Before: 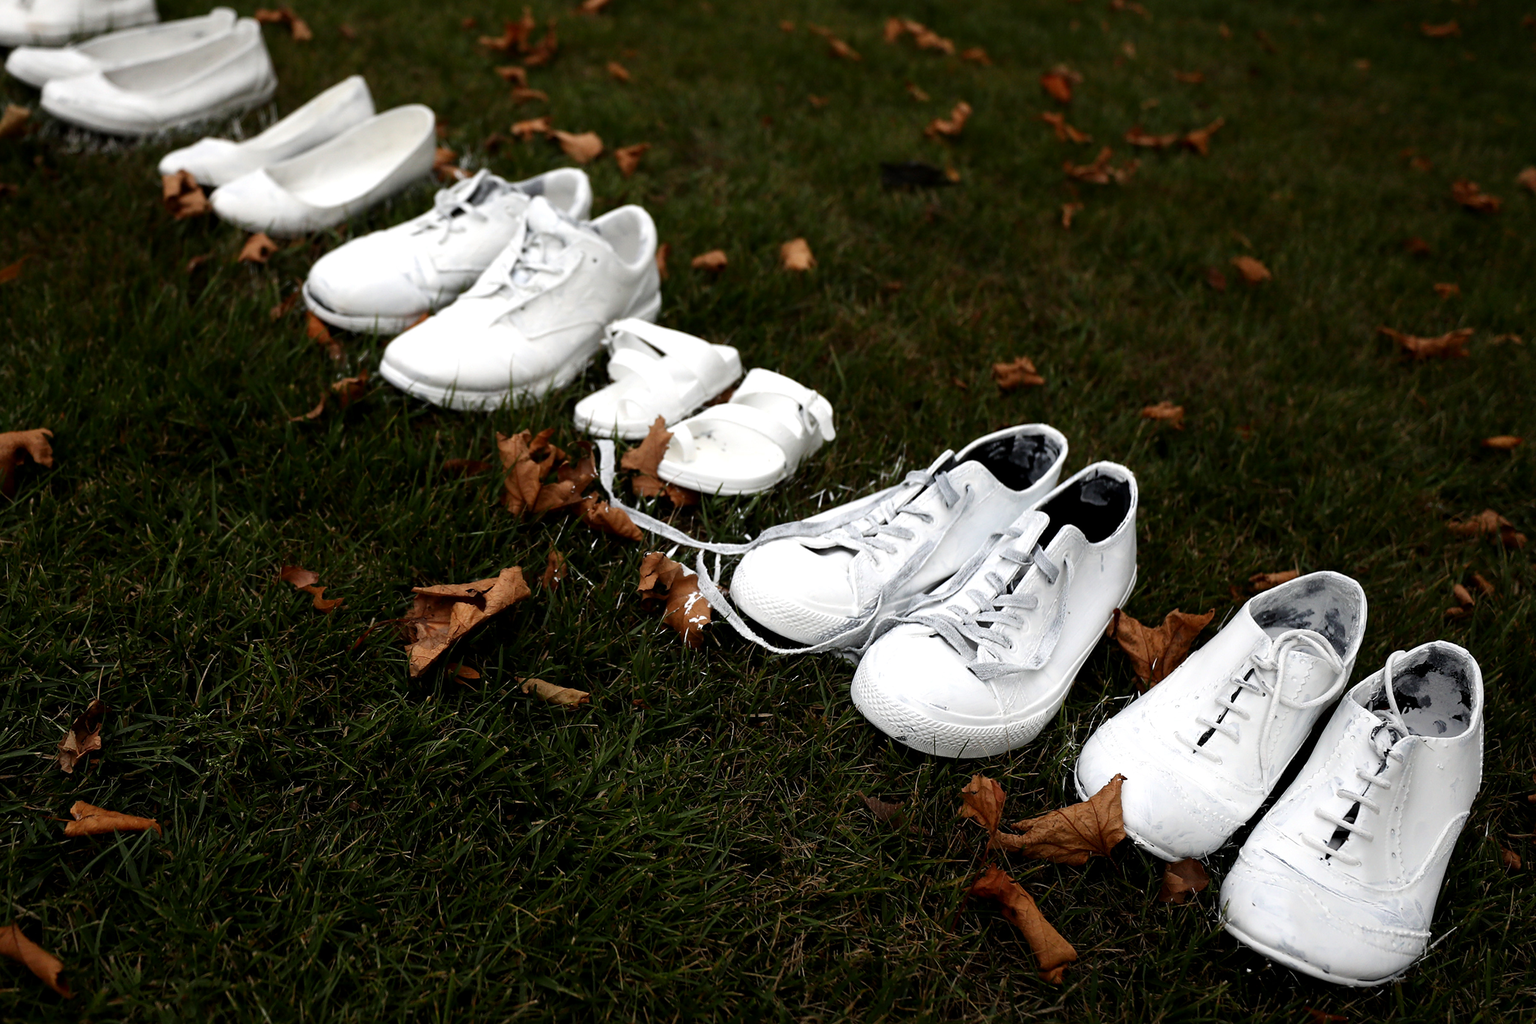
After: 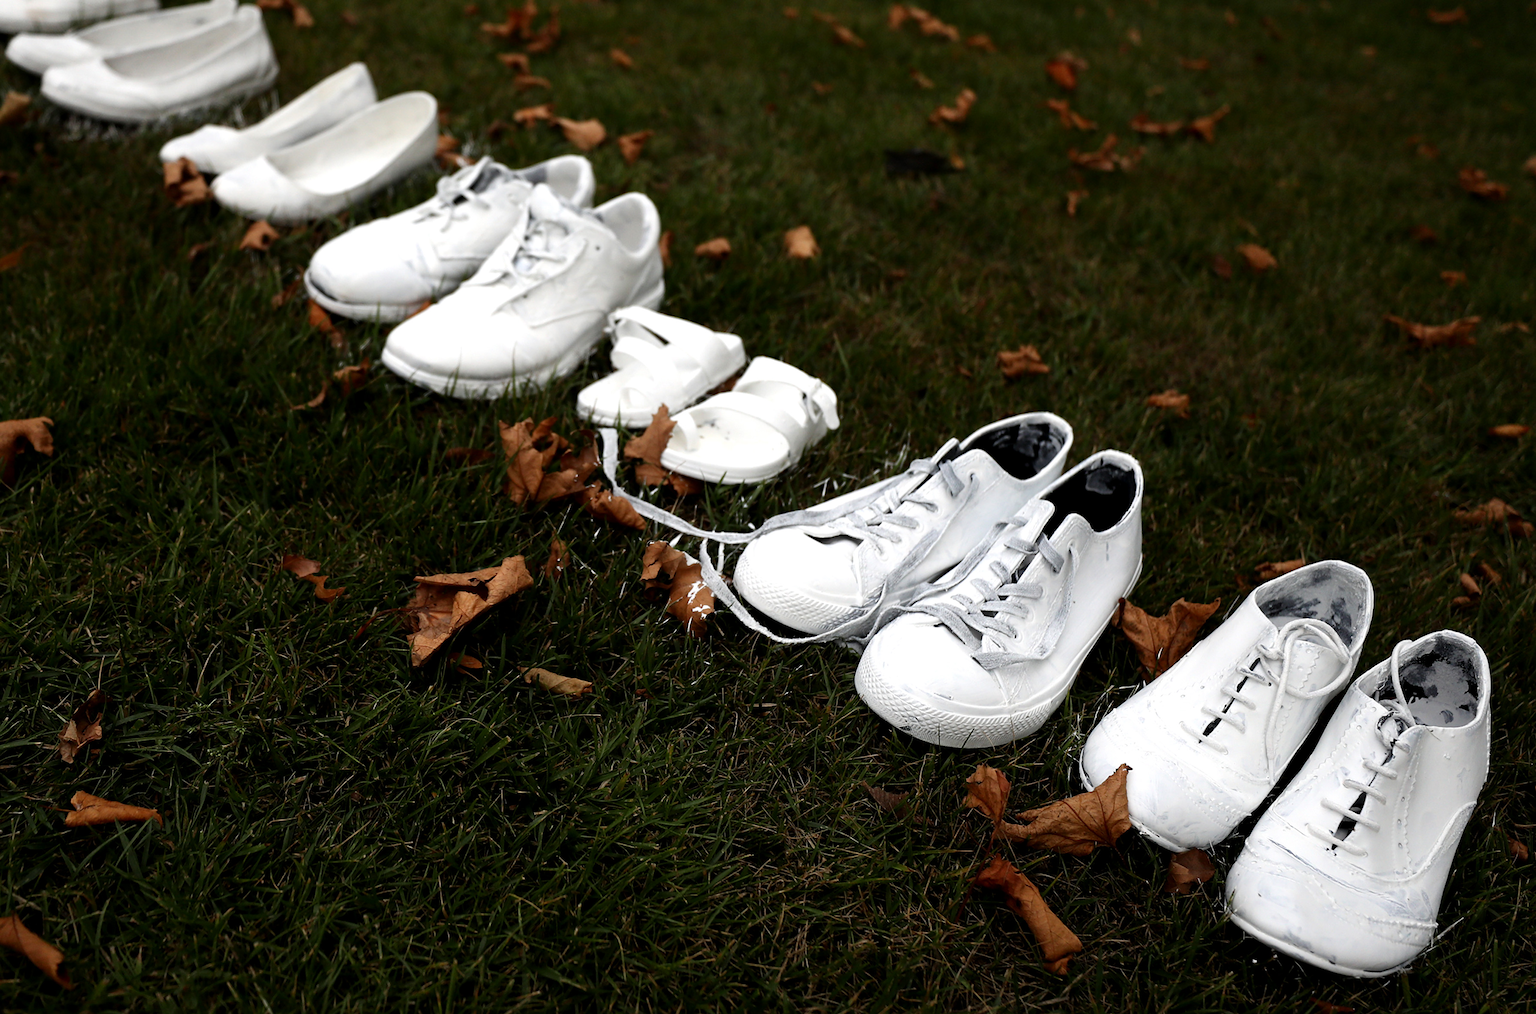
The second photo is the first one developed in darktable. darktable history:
crop: top 1.373%, right 0.097%
